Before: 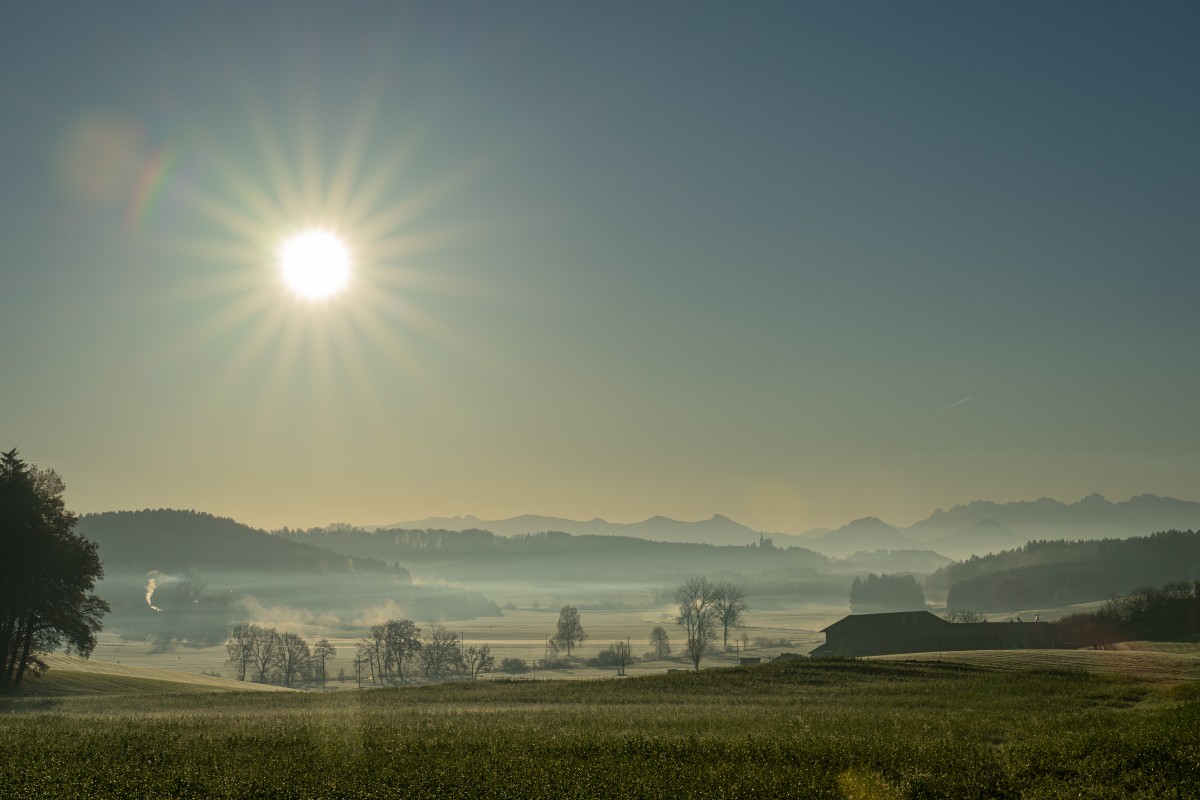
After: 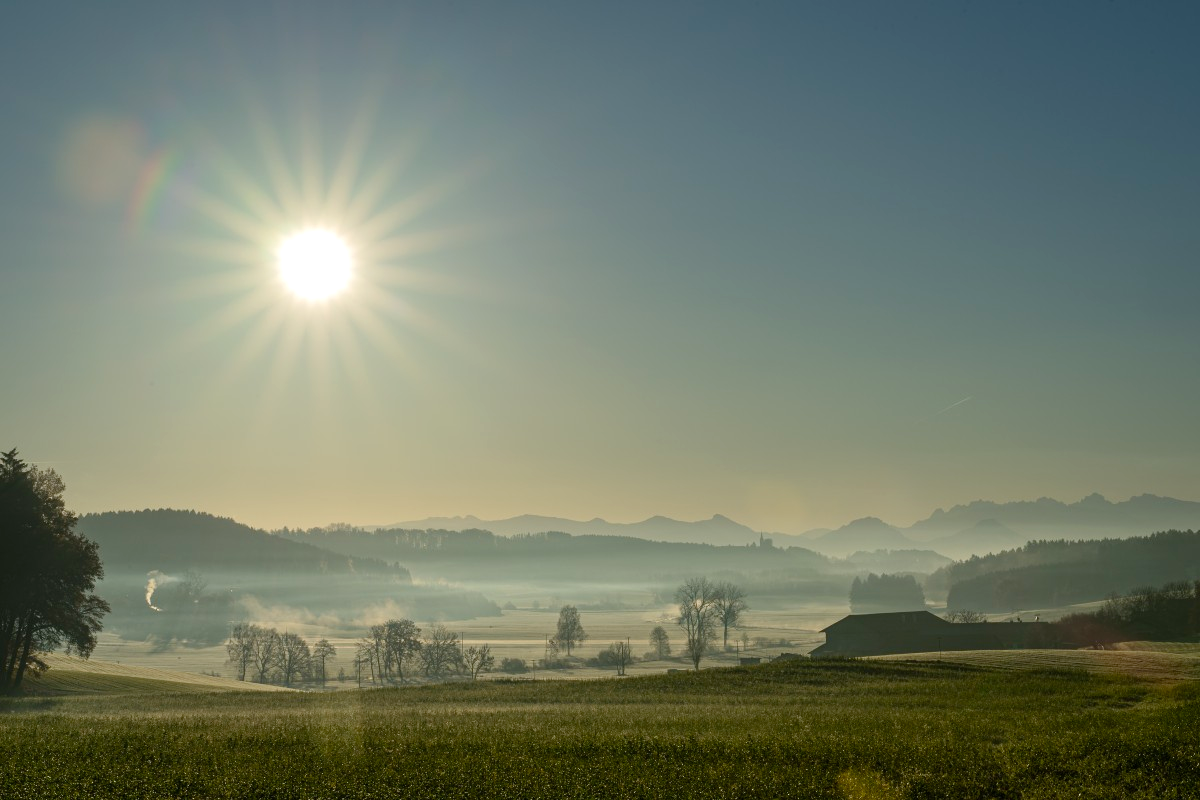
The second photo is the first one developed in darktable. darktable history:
exposure: exposure 0.197 EV, compensate highlight preservation false
color balance rgb: perceptual saturation grading › global saturation 0.357%, perceptual saturation grading › highlights -19.916%, perceptual saturation grading › shadows 19.796%, global vibrance 20.985%
